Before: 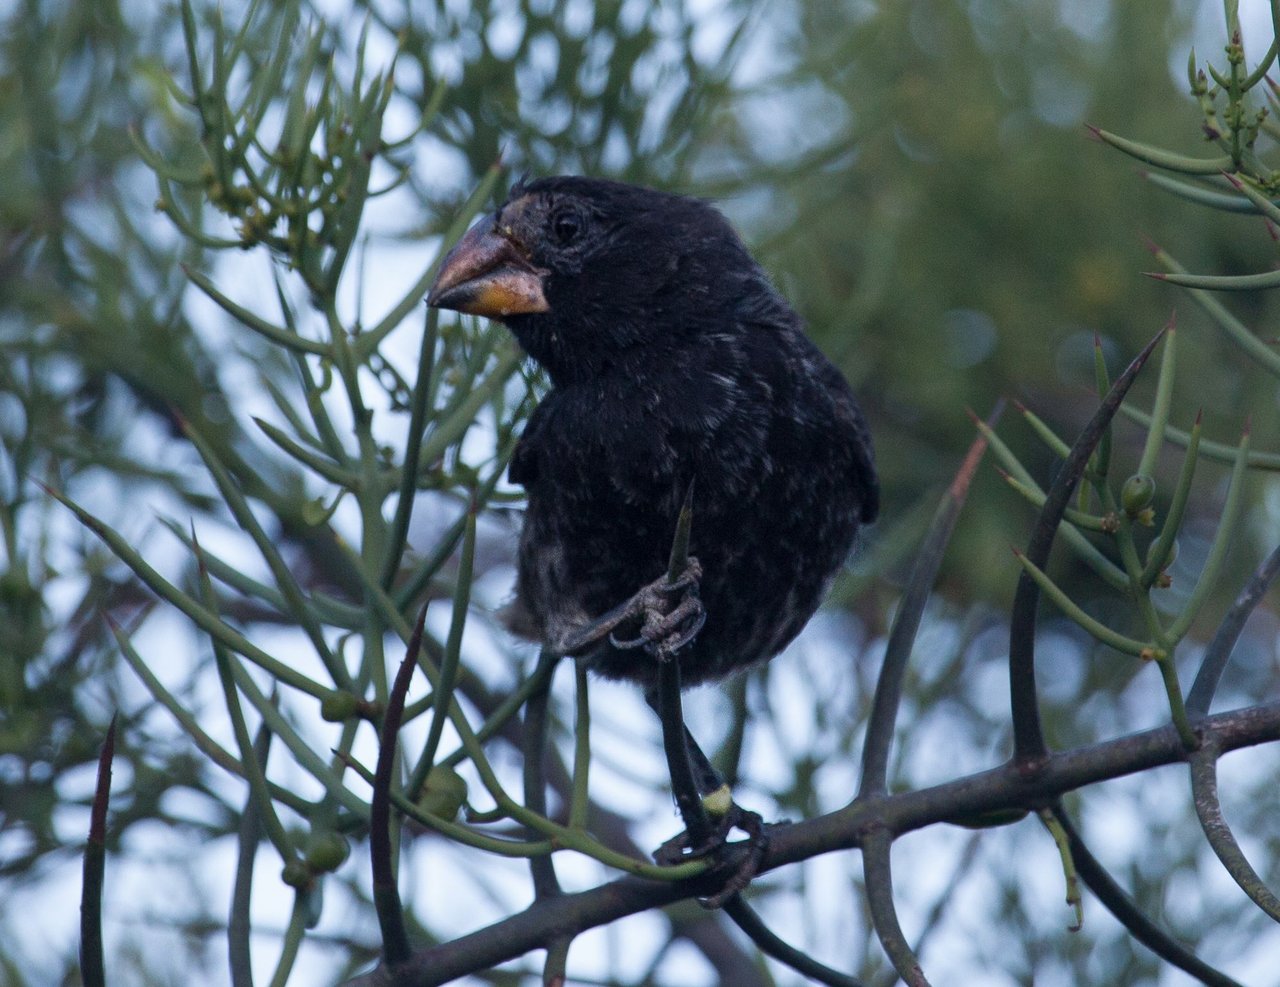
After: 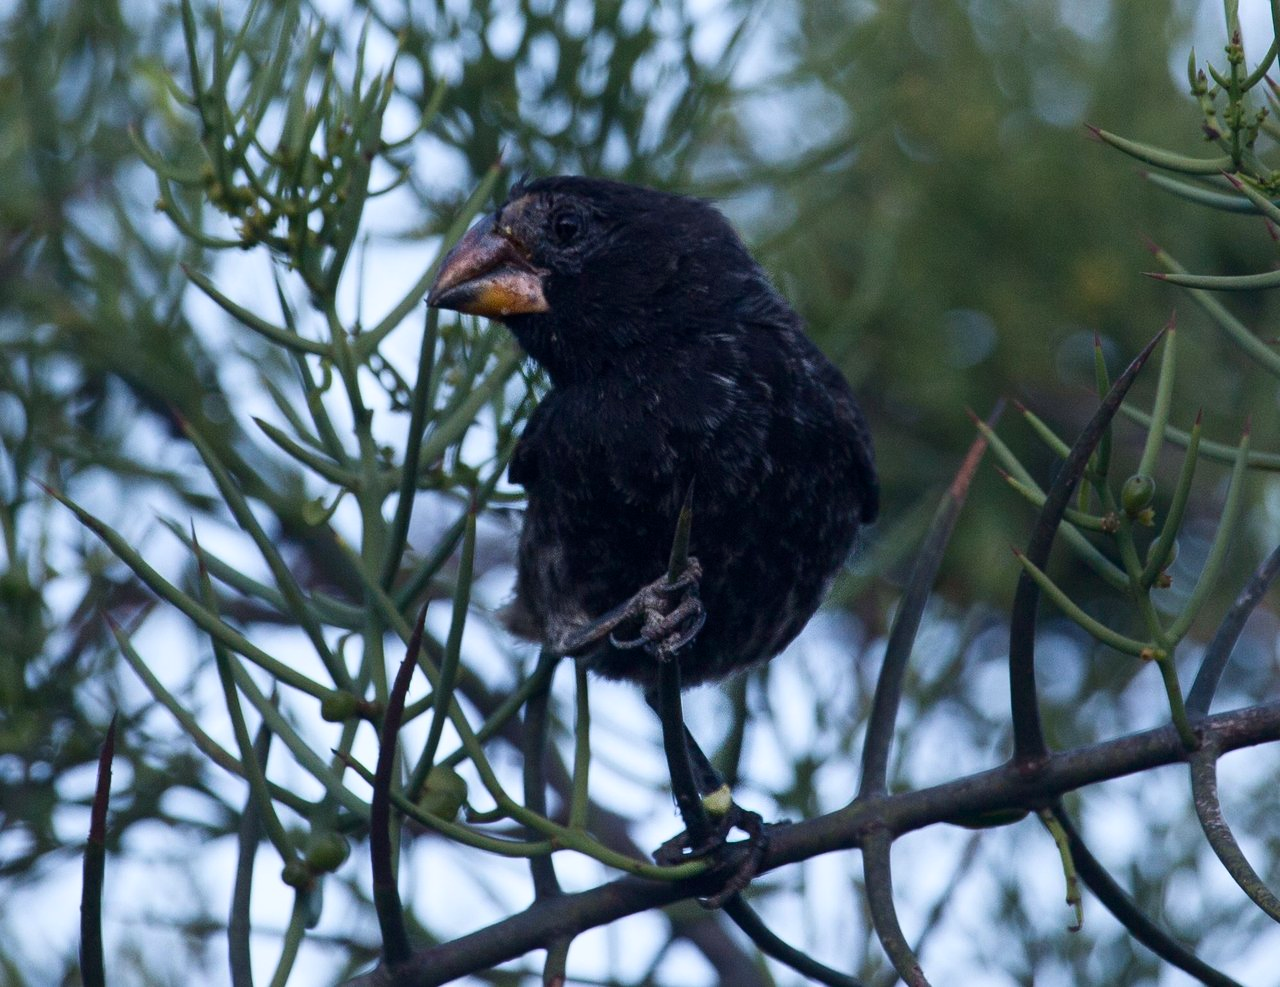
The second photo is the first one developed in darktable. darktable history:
contrast brightness saturation: contrast 0.149, brightness -0.015, saturation 0.101
